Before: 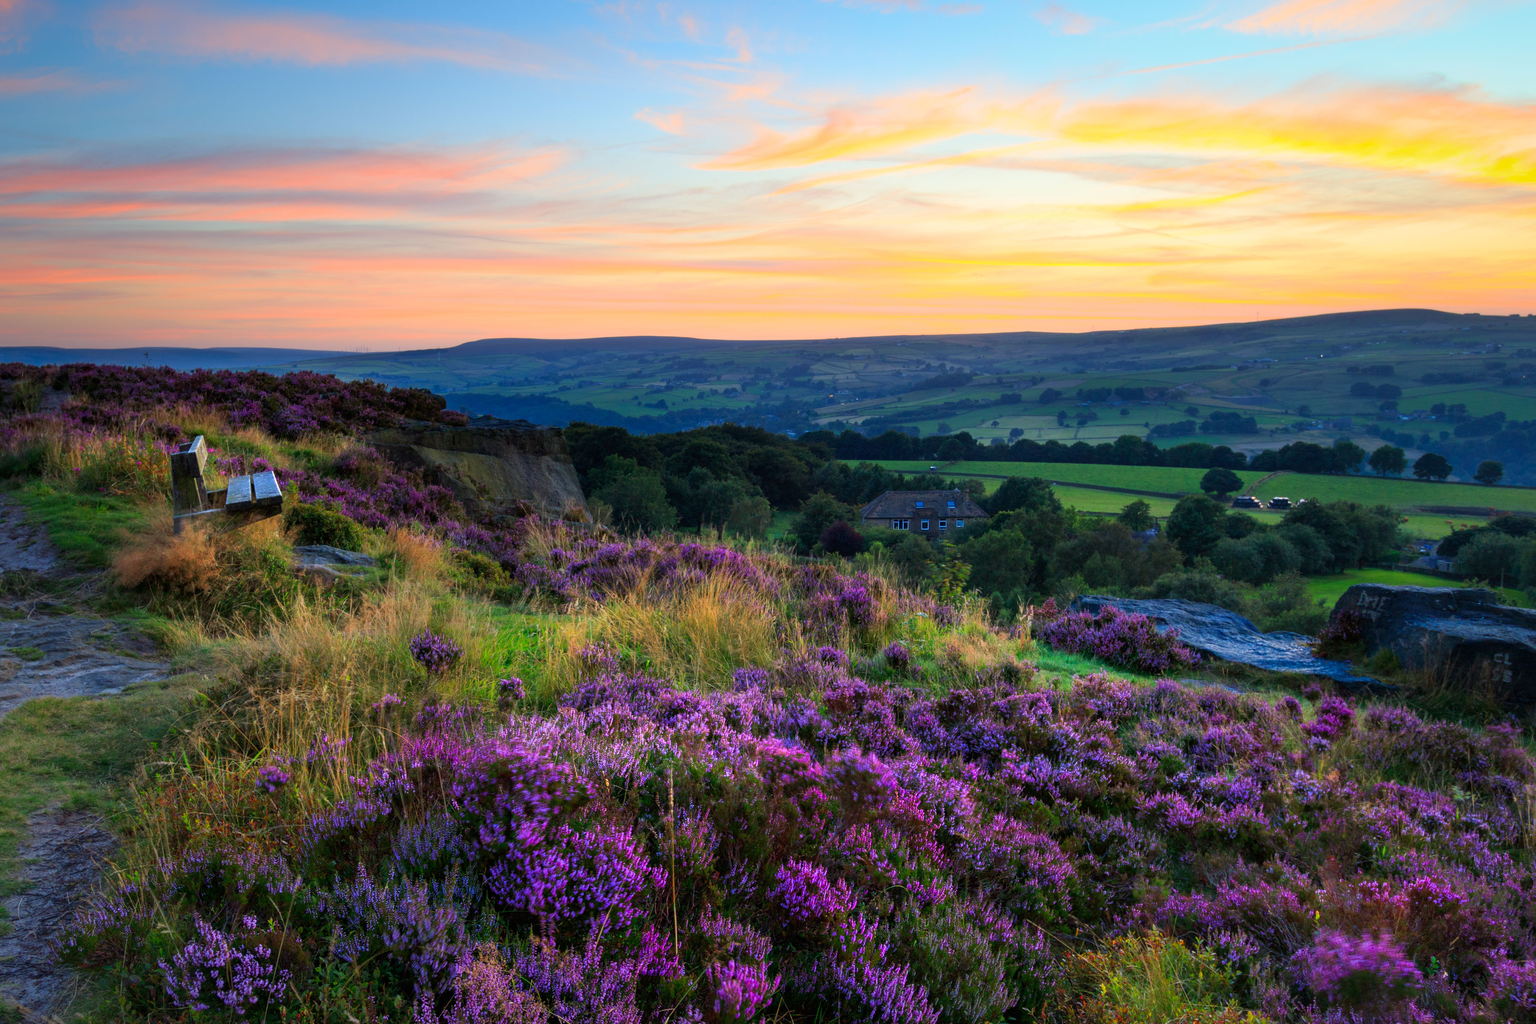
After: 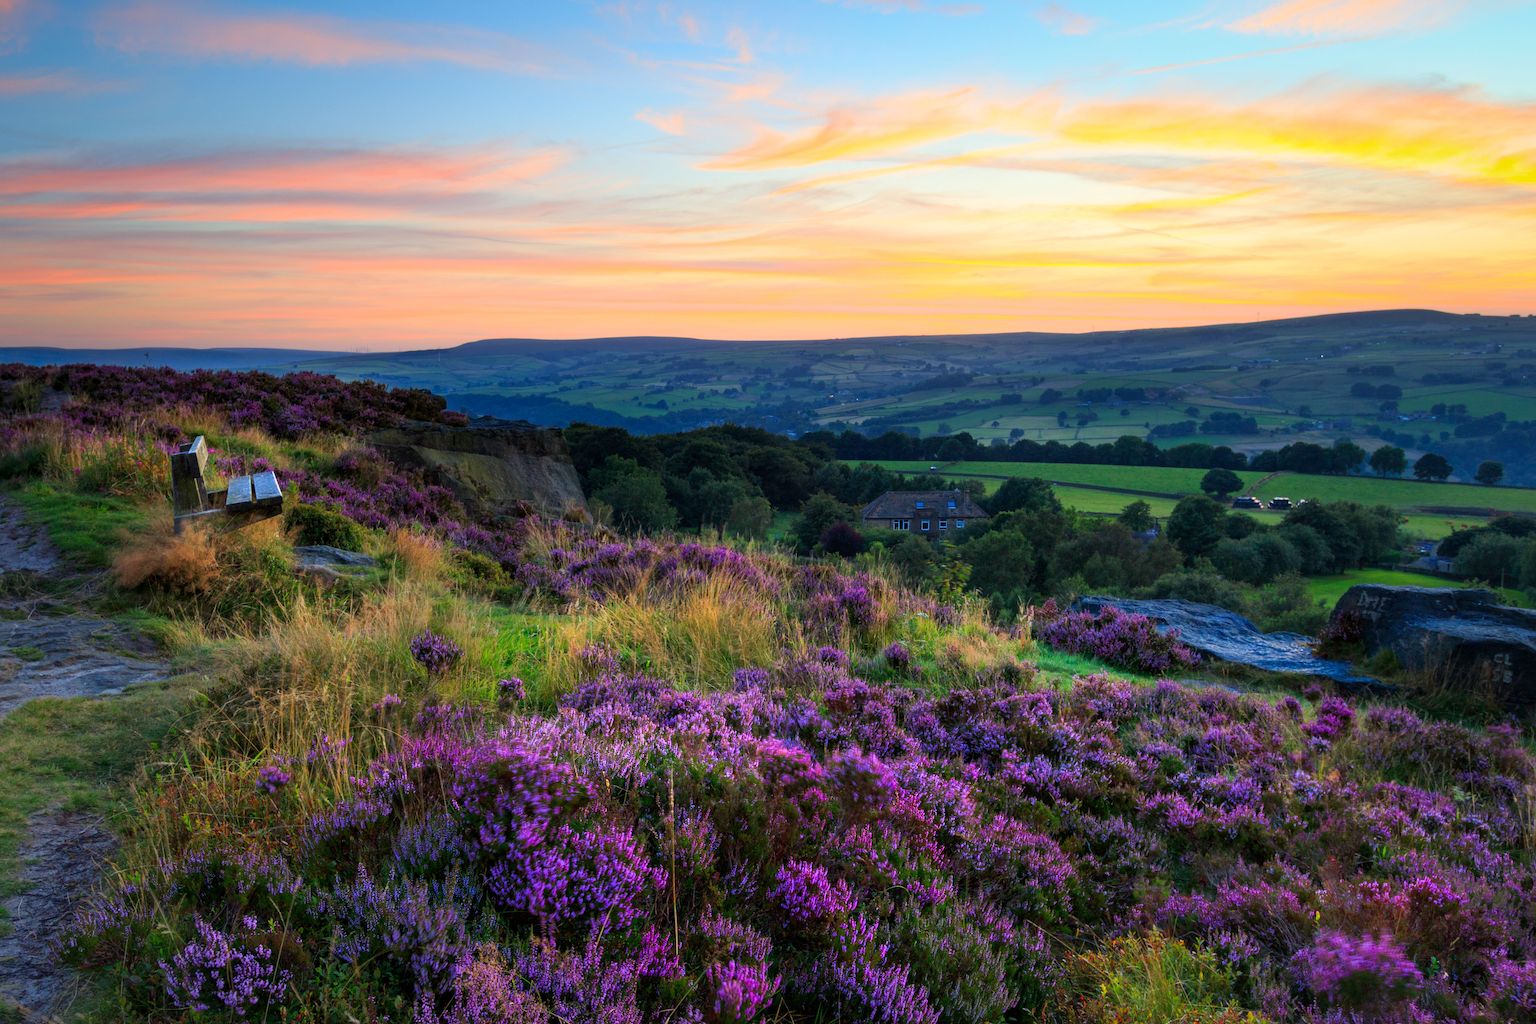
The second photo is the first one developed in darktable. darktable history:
local contrast: mode bilateral grid, contrast 9, coarseness 25, detail 115%, midtone range 0.2
